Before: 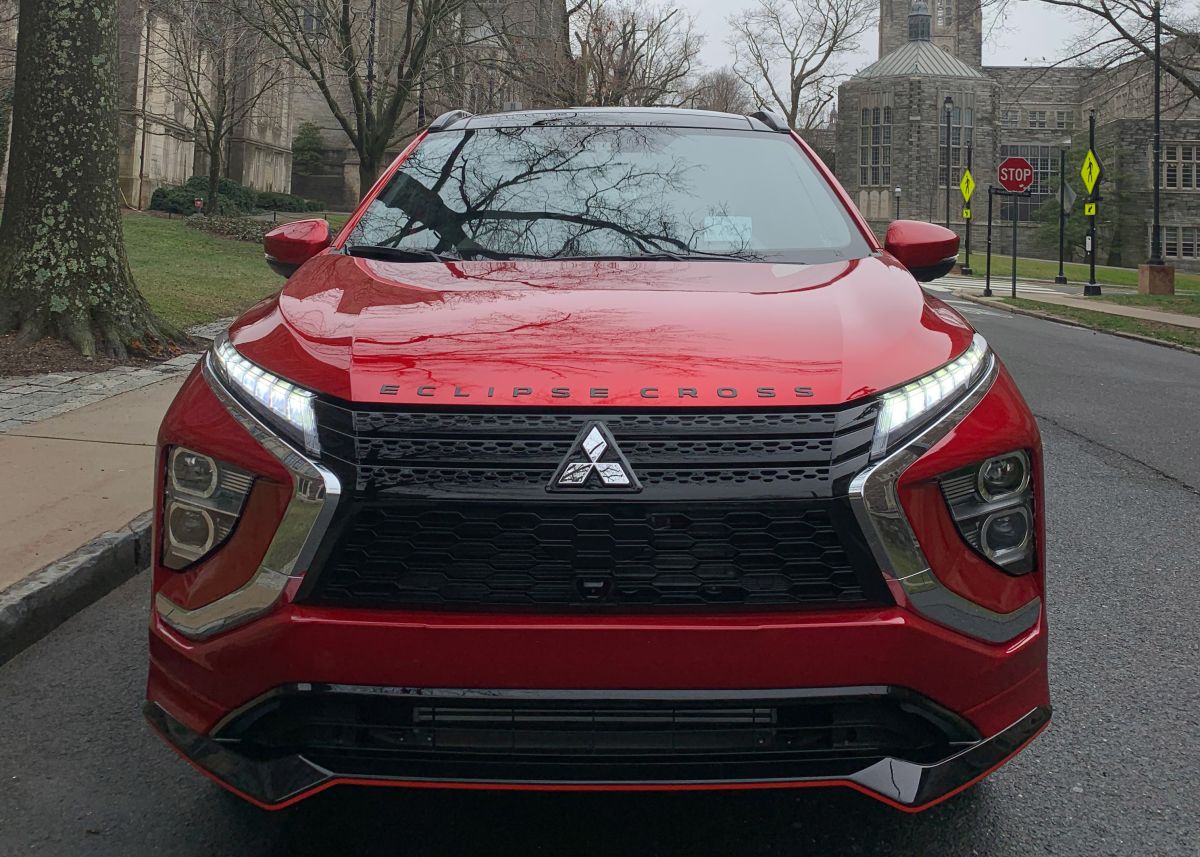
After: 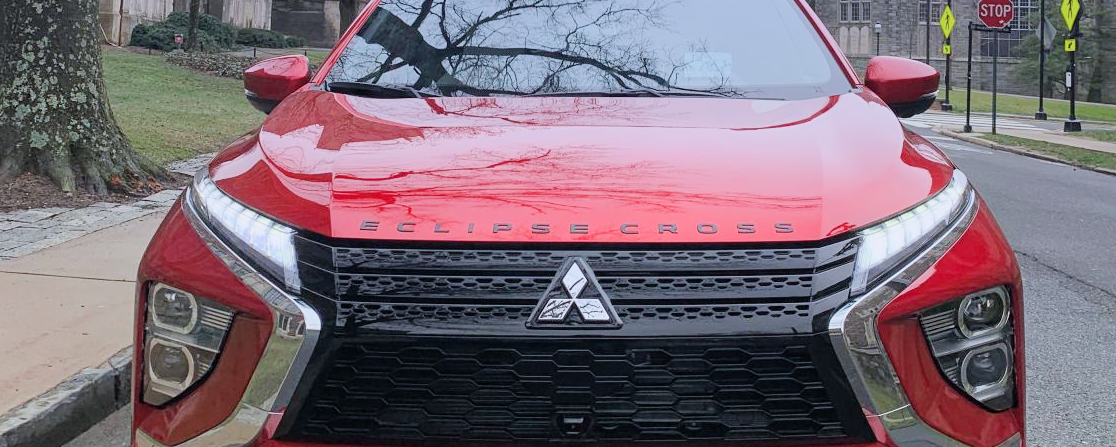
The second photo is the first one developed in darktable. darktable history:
crop: left 1.744%, top 19.225%, right 5.069%, bottom 28.357%
graduated density: hue 238.83°, saturation 50%
exposure: black level correction 0, exposure 1.5 EV, compensate exposure bias true, compensate highlight preservation false
filmic rgb: black relative exposure -7.65 EV, white relative exposure 4.56 EV, hardness 3.61
white balance: red 0.982, blue 1.018
